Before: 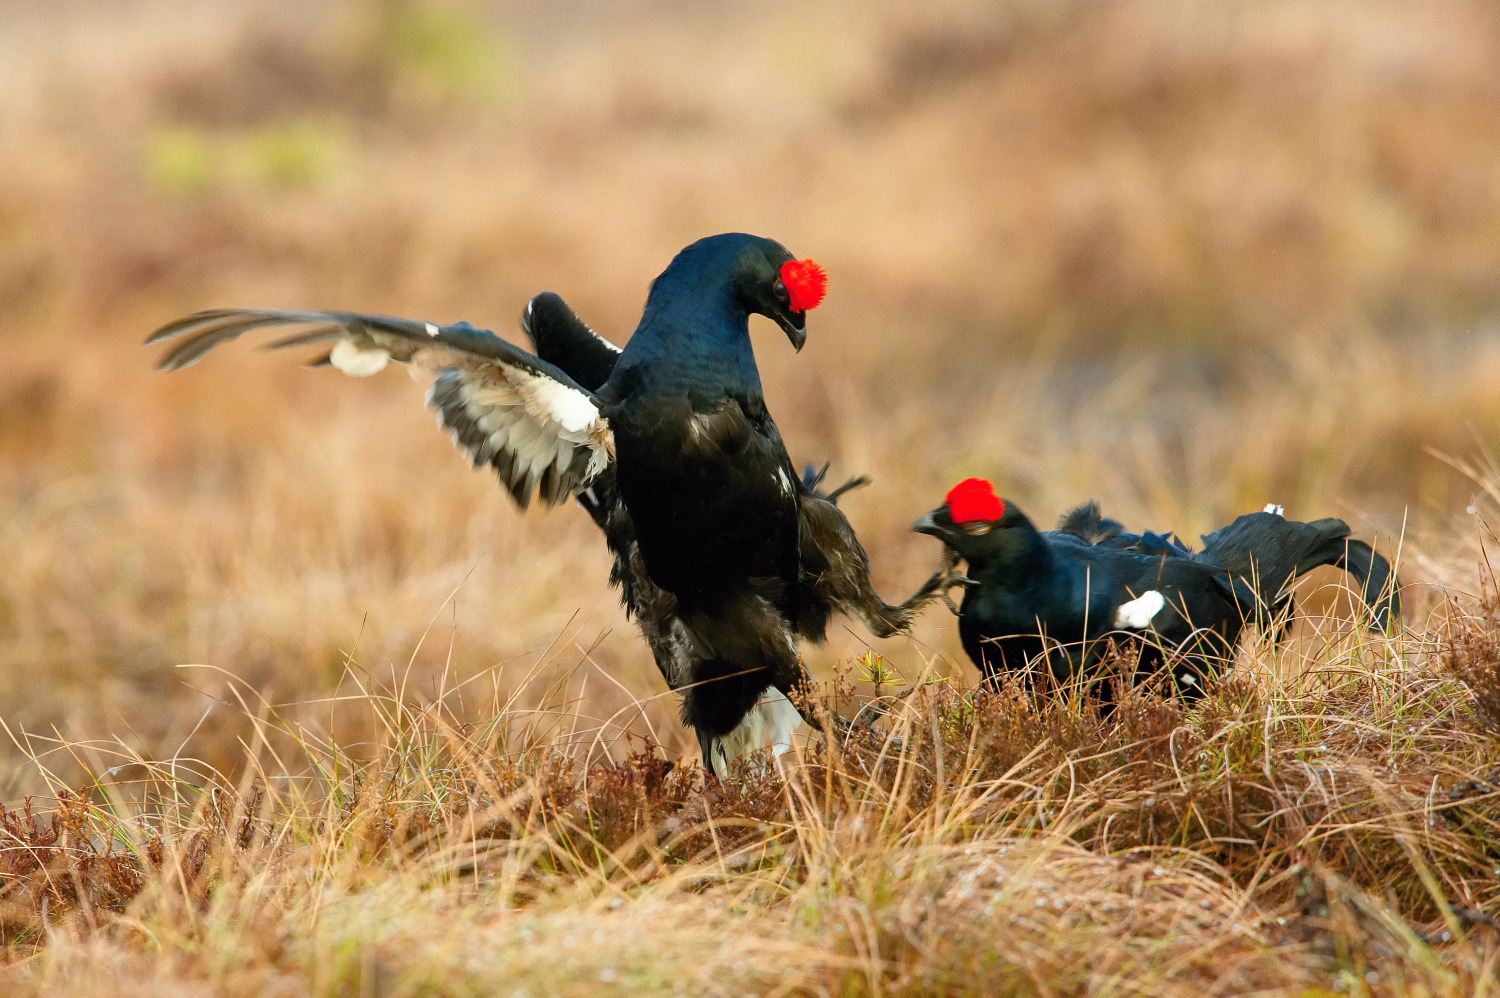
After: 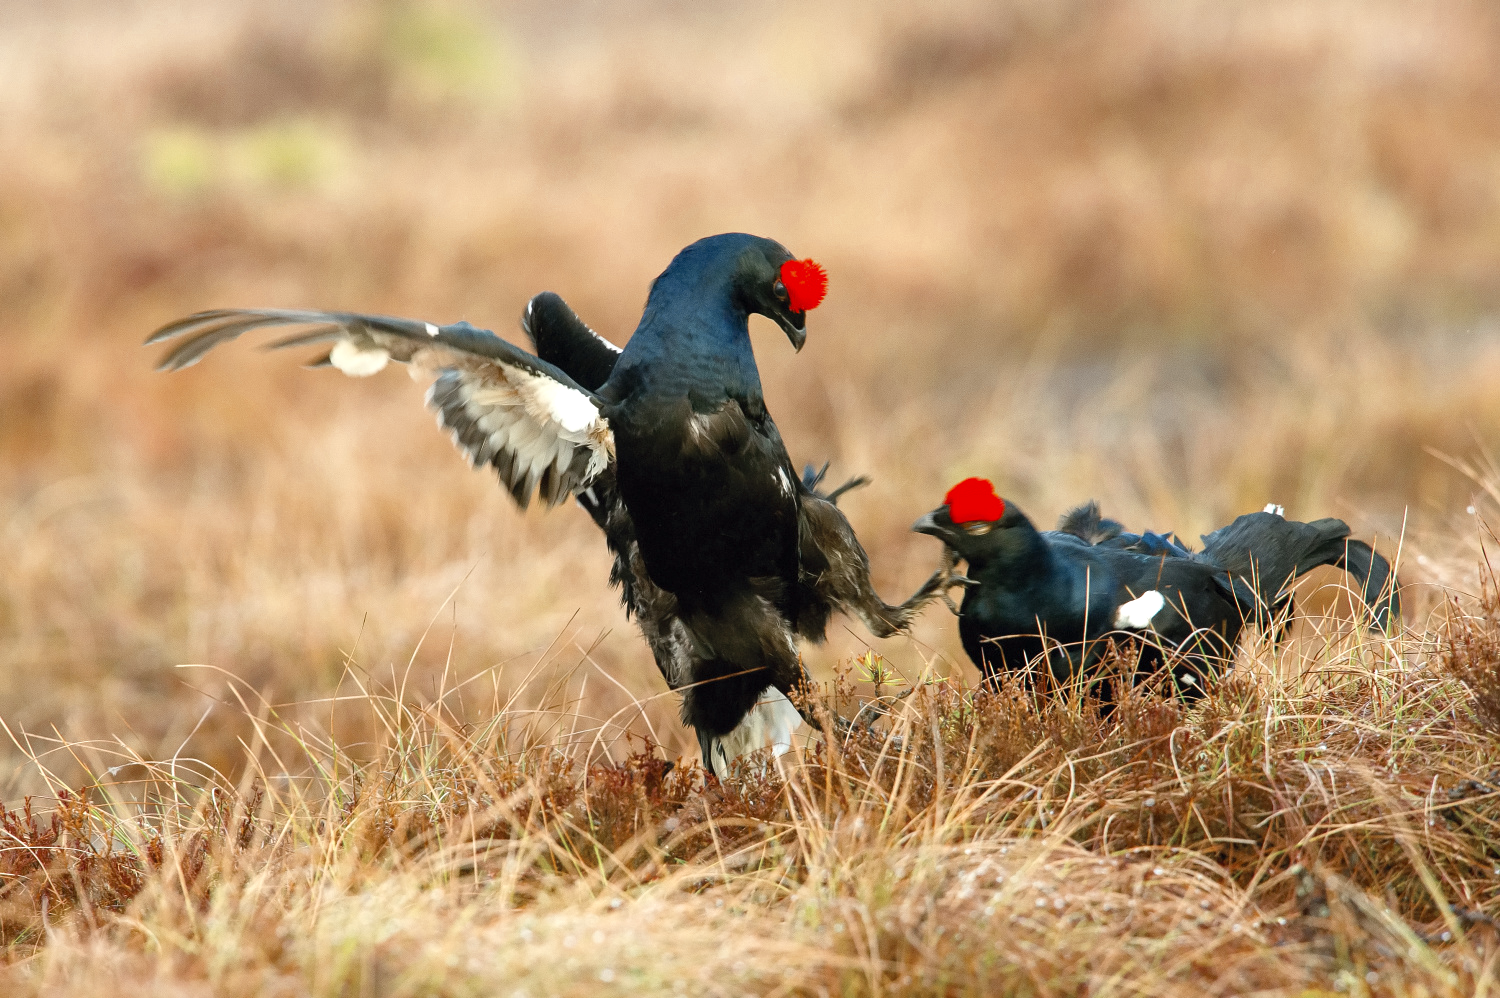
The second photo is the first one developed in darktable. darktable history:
levels: levels [0, 0.435, 0.917]
color zones: curves: ch0 [(0, 0.5) (0.125, 0.4) (0.25, 0.5) (0.375, 0.4) (0.5, 0.4) (0.625, 0.6) (0.75, 0.6) (0.875, 0.5)]; ch1 [(0, 0.35) (0.125, 0.45) (0.25, 0.35) (0.375, 0.35) (0.5, 0.35) (0.625, 0.35) (0.75, 0.45) (0.875, 0.35)]; ch2 [(0, 0.6) (0.125, 0.5) (0.25, 0.5) (0.375, 0.6) (0.5, 0.6) (0.625, 0.5) (0.75, 0.5) (0.875, 0.5)]
